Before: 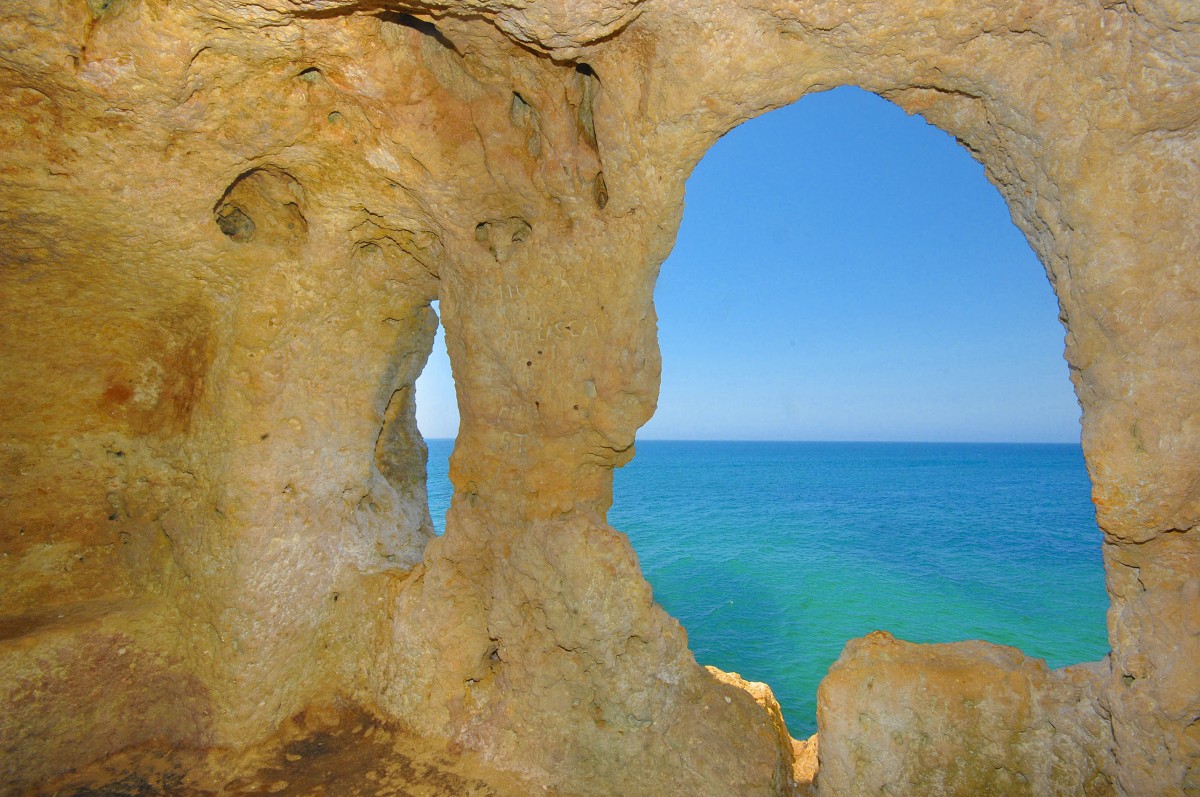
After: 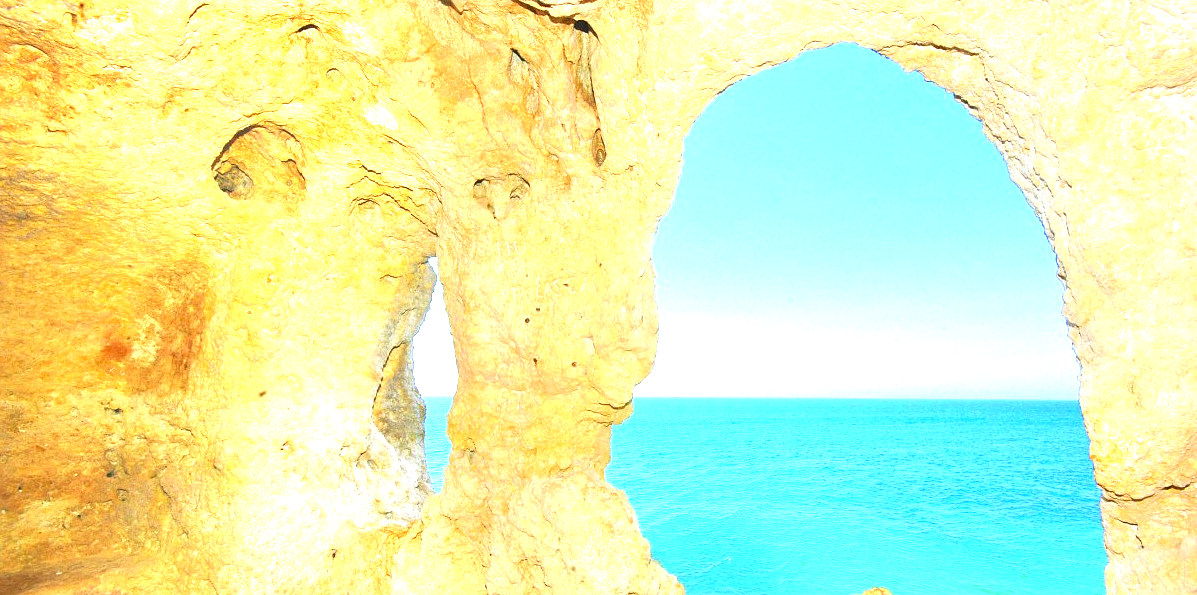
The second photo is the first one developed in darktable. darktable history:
exposure: black level correction 0, exposure 1.298 EV, compensate exposure bias true, compensate highlight preservation false
crop: left 0.225%, top 5.52%, bottom 19.763%
sharpen: amount 0.215
tone equalizer: -8 EV -0.714 EV, -7 EV -0.71 EV, -6 EV -0.6 EV, -5 EV -0.403 EV, -3 EV 0.388 EV, -2 EV 0.6 EV, -1 EV 0.69 EV, +0 EV 0.749 EV
